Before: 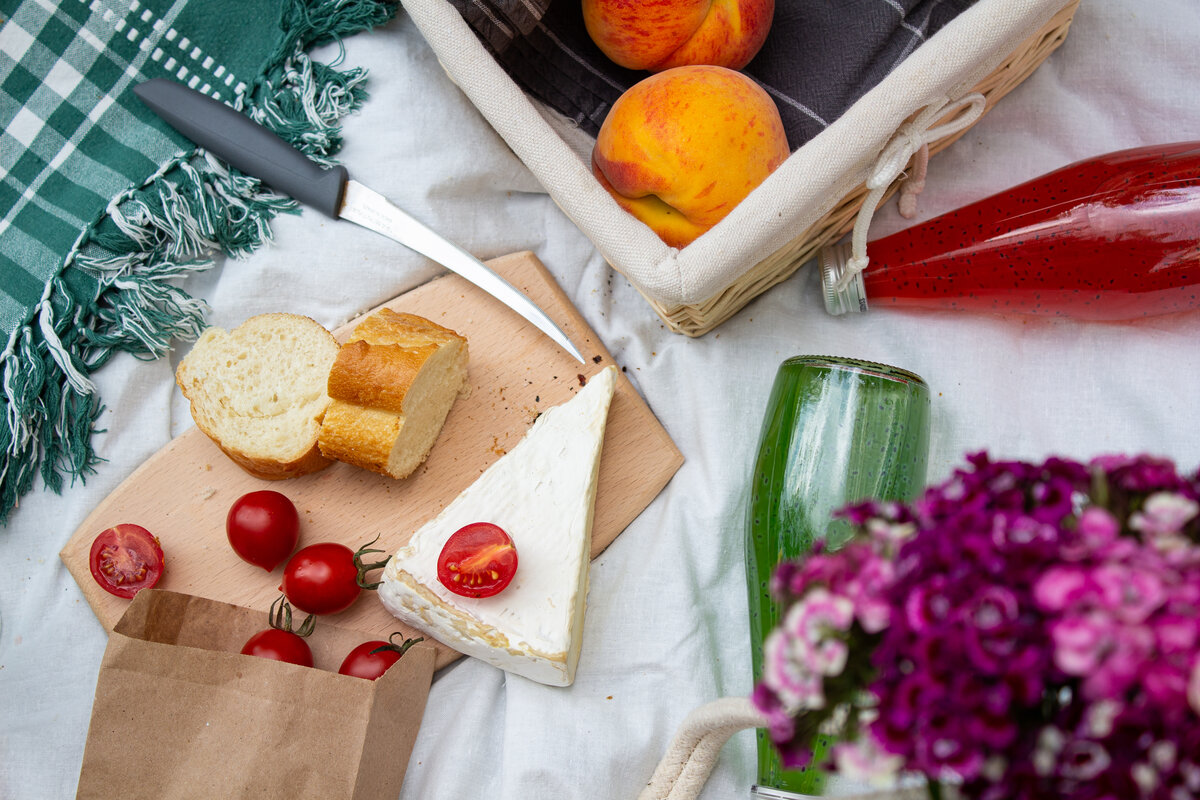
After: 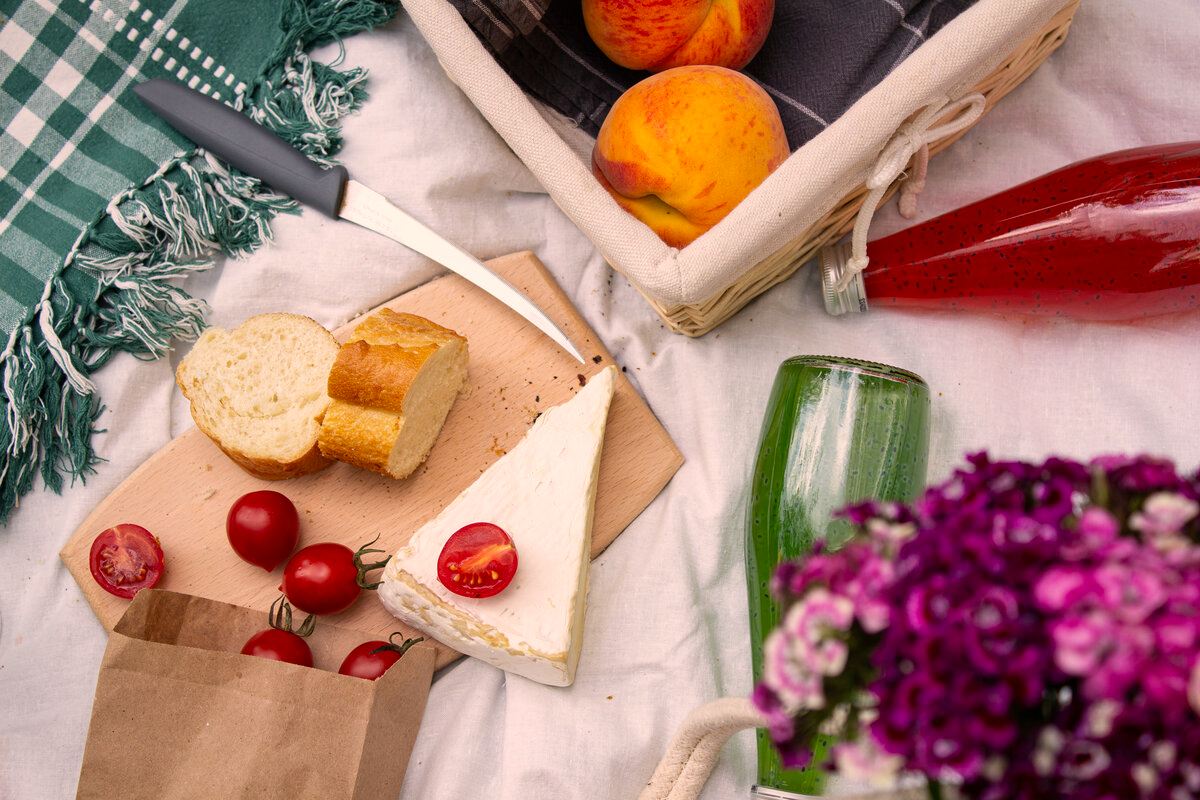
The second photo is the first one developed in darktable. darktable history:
color correction: highlights a* 12.02, highlights b* 11.5
